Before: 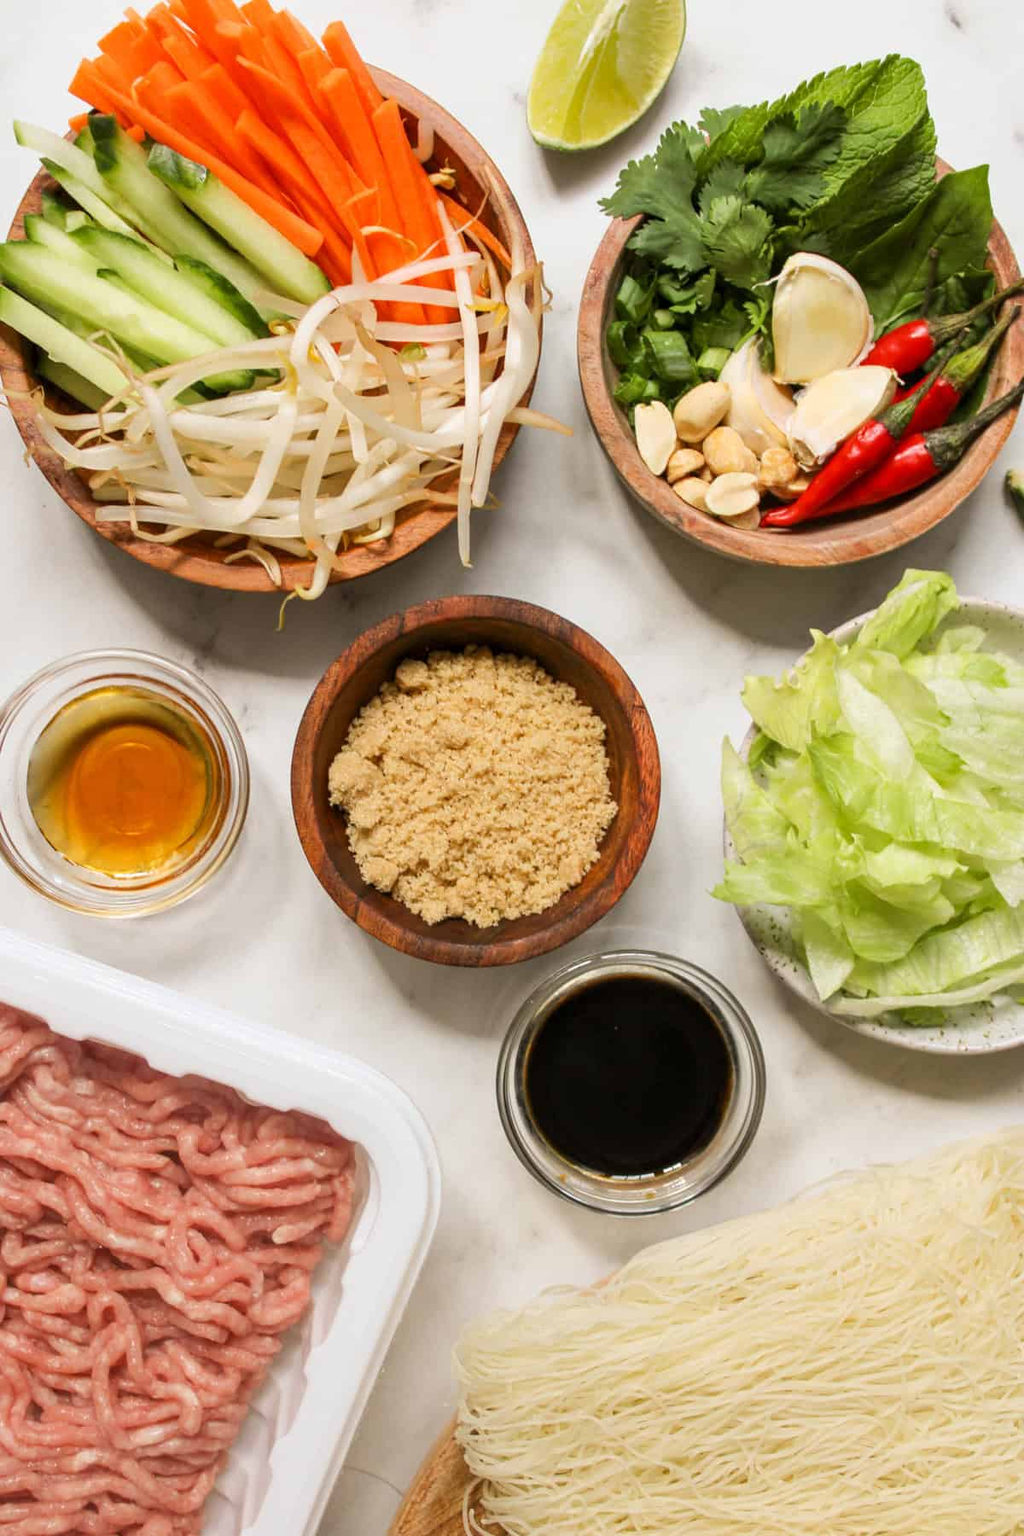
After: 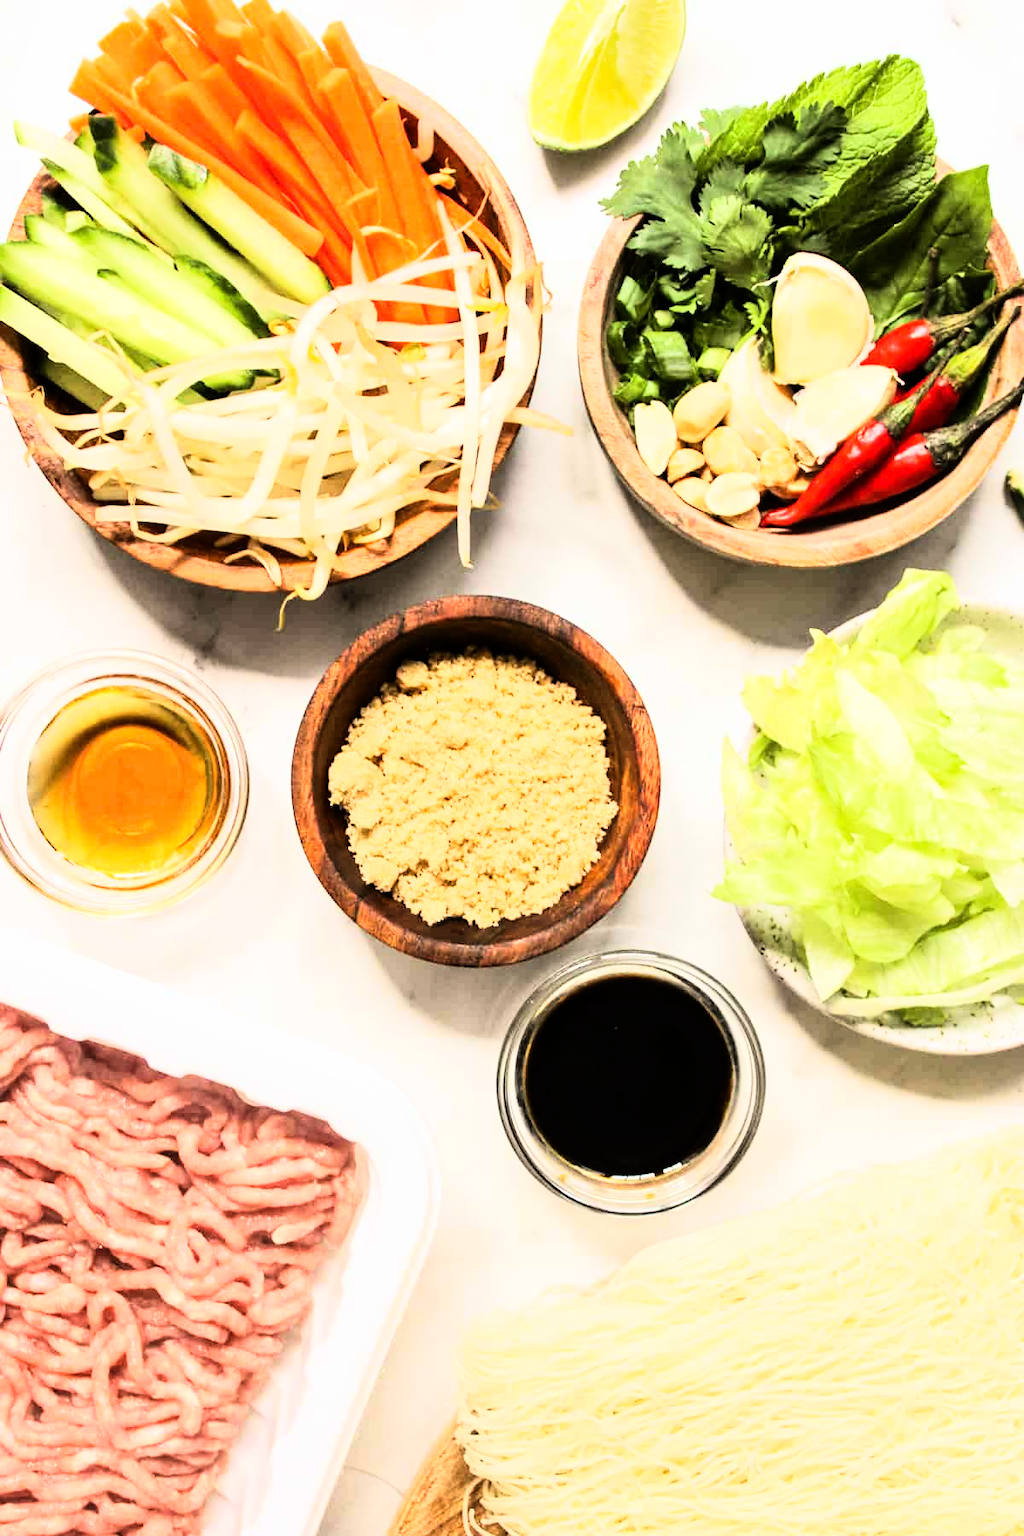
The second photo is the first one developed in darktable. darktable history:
rgb curve: curves: ch0 [(0, 0) (0.21, 0.15) (0.24, 0.21) (0.5, 0.75) (0.75, 0.96) (0.89, 0.99) (1, 1)]; ch1 [(0, 0.02) (0.21, 0.13) (0.25, 0.2) (0.5, 0.67) (0.75, 0.9) (0.89, 0.97) (1, 1)]; ch2 [(0, 0.02) (0.21, 0.13) (0.25, 0.2) (0.5, 0.67) (0.75, 0.9) (0.89, 0.97) (1, 1)], compensate middle gray true
